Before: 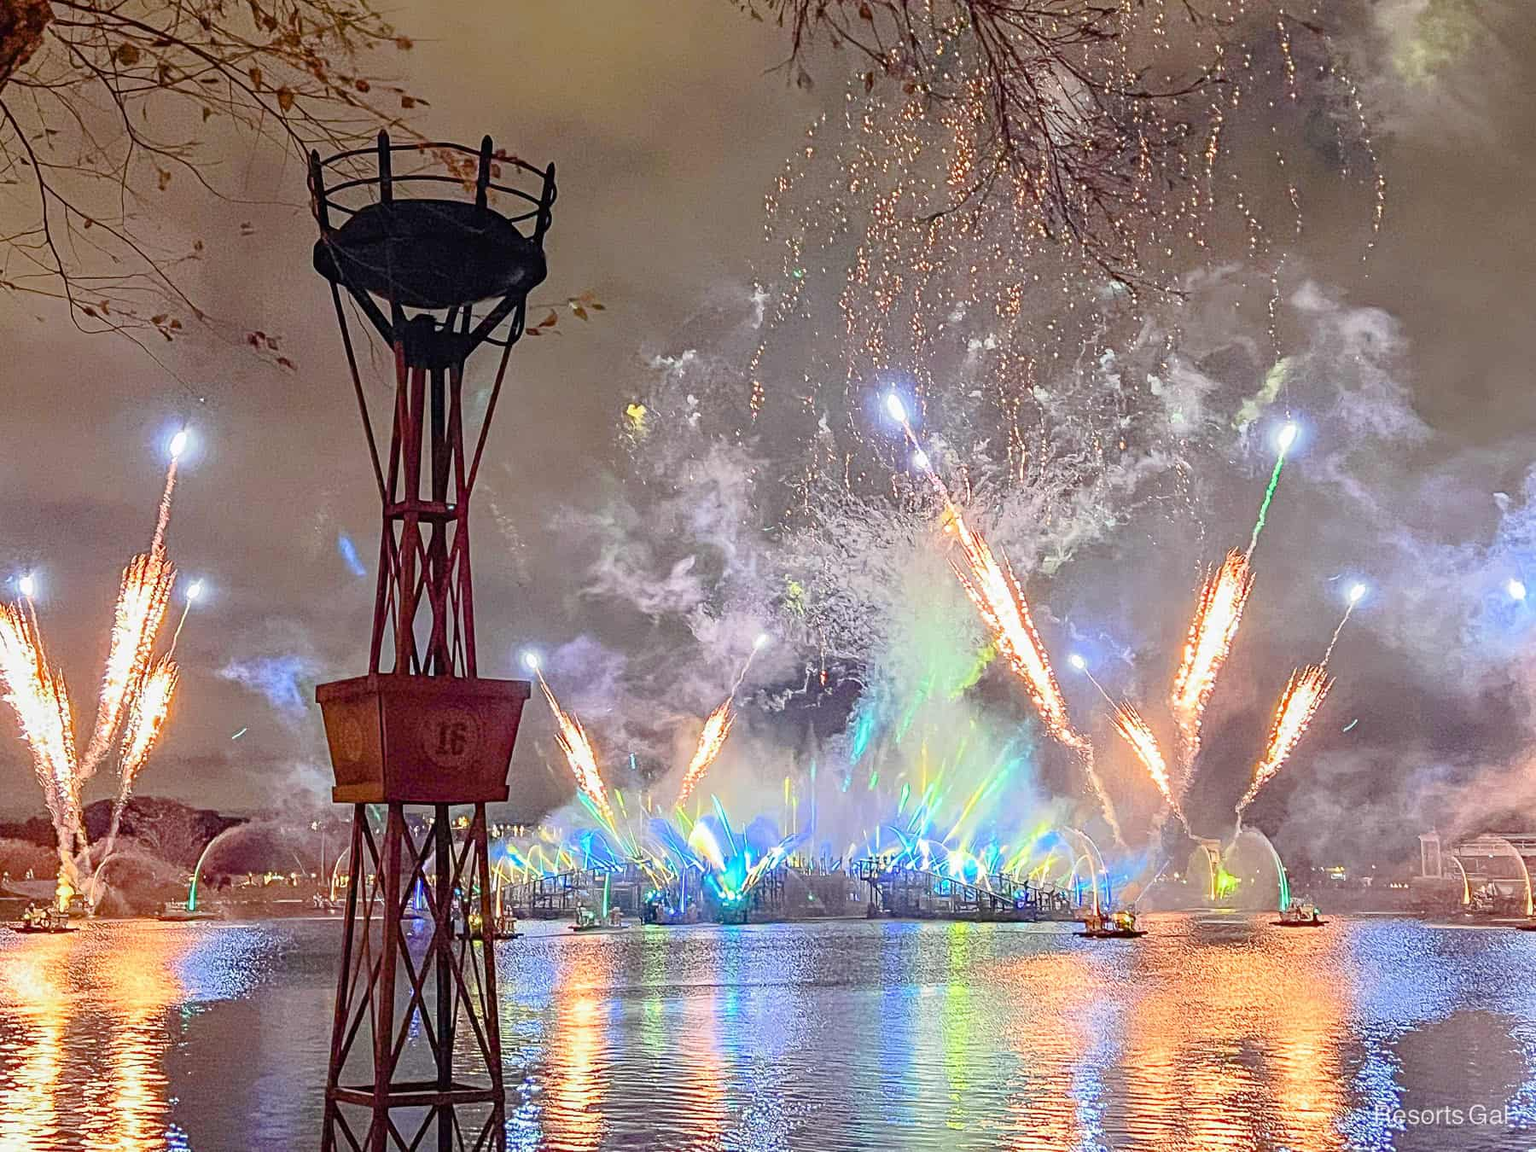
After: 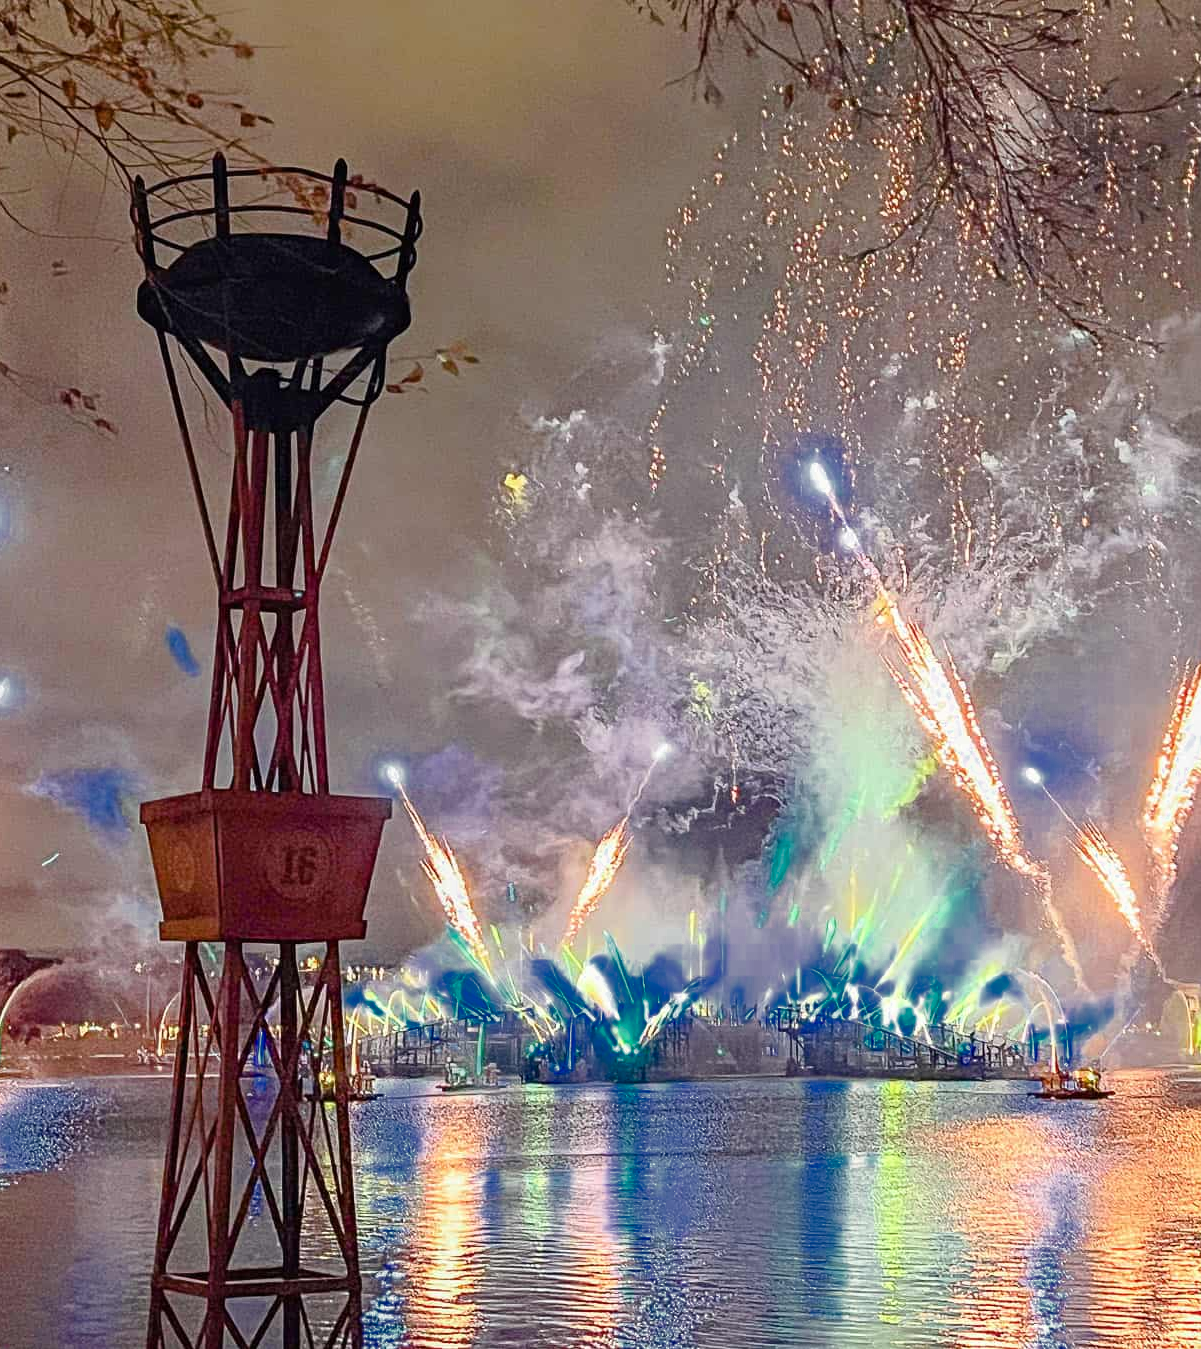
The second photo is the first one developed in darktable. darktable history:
crop and rotate: left 12.785%, right 20.483%
color zones: curves: ch0 [(0, 0.497) (0.143, 0.5) (0.286, 0.5) (0.429, 0.483) (0.571, 0.116) (0.714, -0.006) (0.857, 0.28) (1, 0.497)]
